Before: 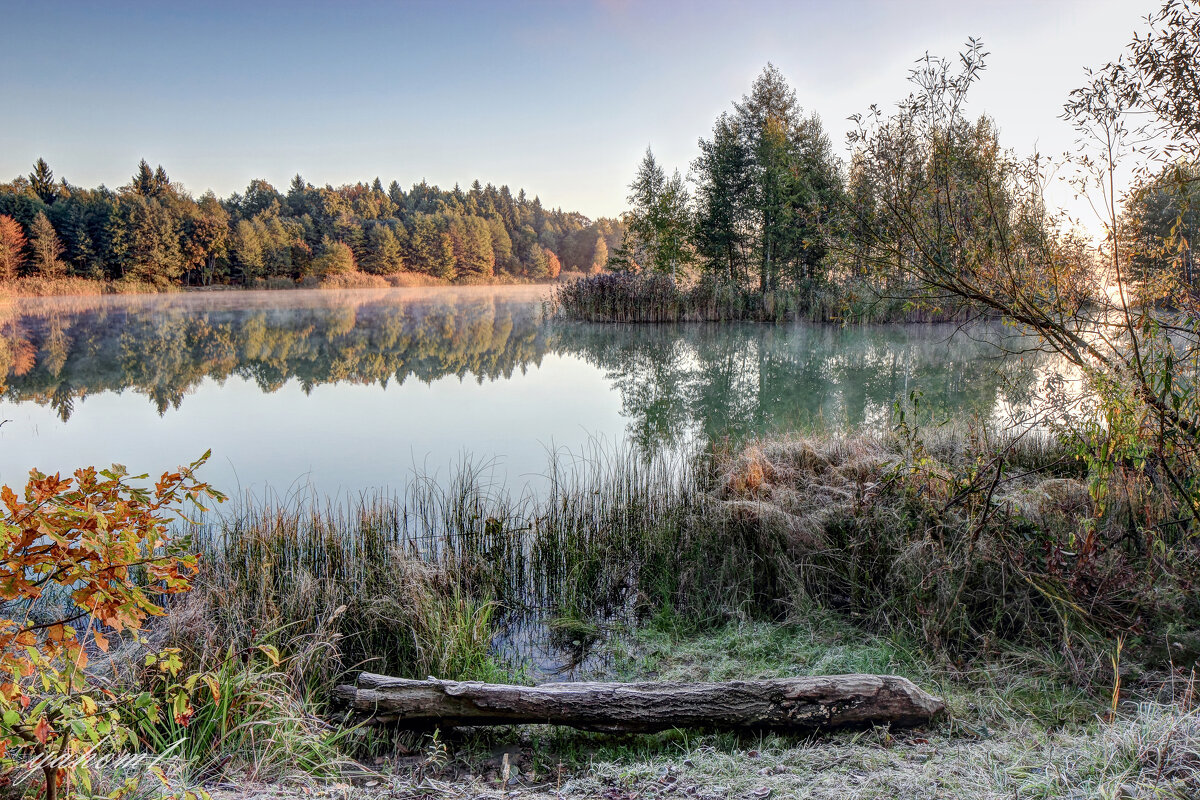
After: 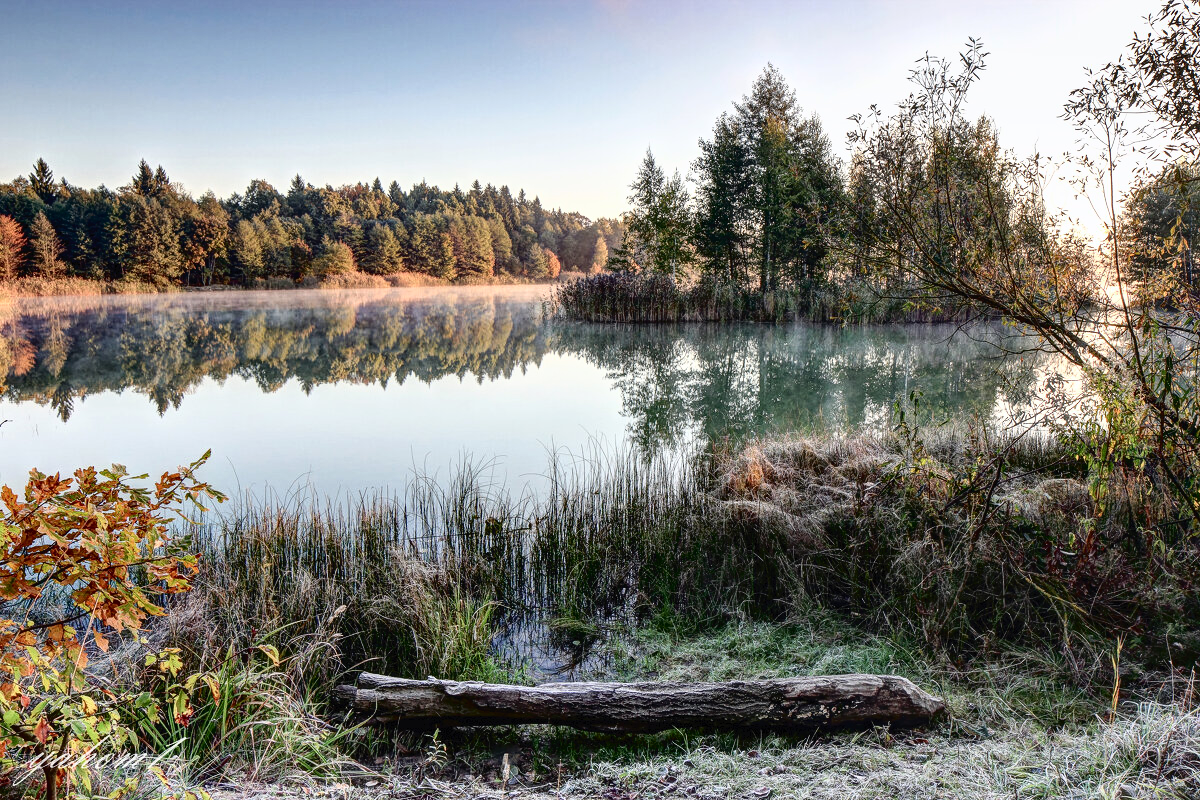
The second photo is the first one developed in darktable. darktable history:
tone curve: curves: ch0 [(0, 0) (0.003, 0.023) (0.011, 0.024) (0.025, 0.028) (0.044, 0.035) (0.069, 0.043) (0.1, 0.052) (0.136, 0.063) (0.177, 0.094) (0.224, 0.145) (0.277, 0.209) (0.335, 0.281) (0.399, 0.364) (0.468, 0.453) (0.543, 0.553) (0.623, 0.66) (0.709, 0.767) (0.801, 0.88) (0.898, 0.968) (1, 1)], color space Lab, independent channels, preserve colors none
levels: white 90.73%
